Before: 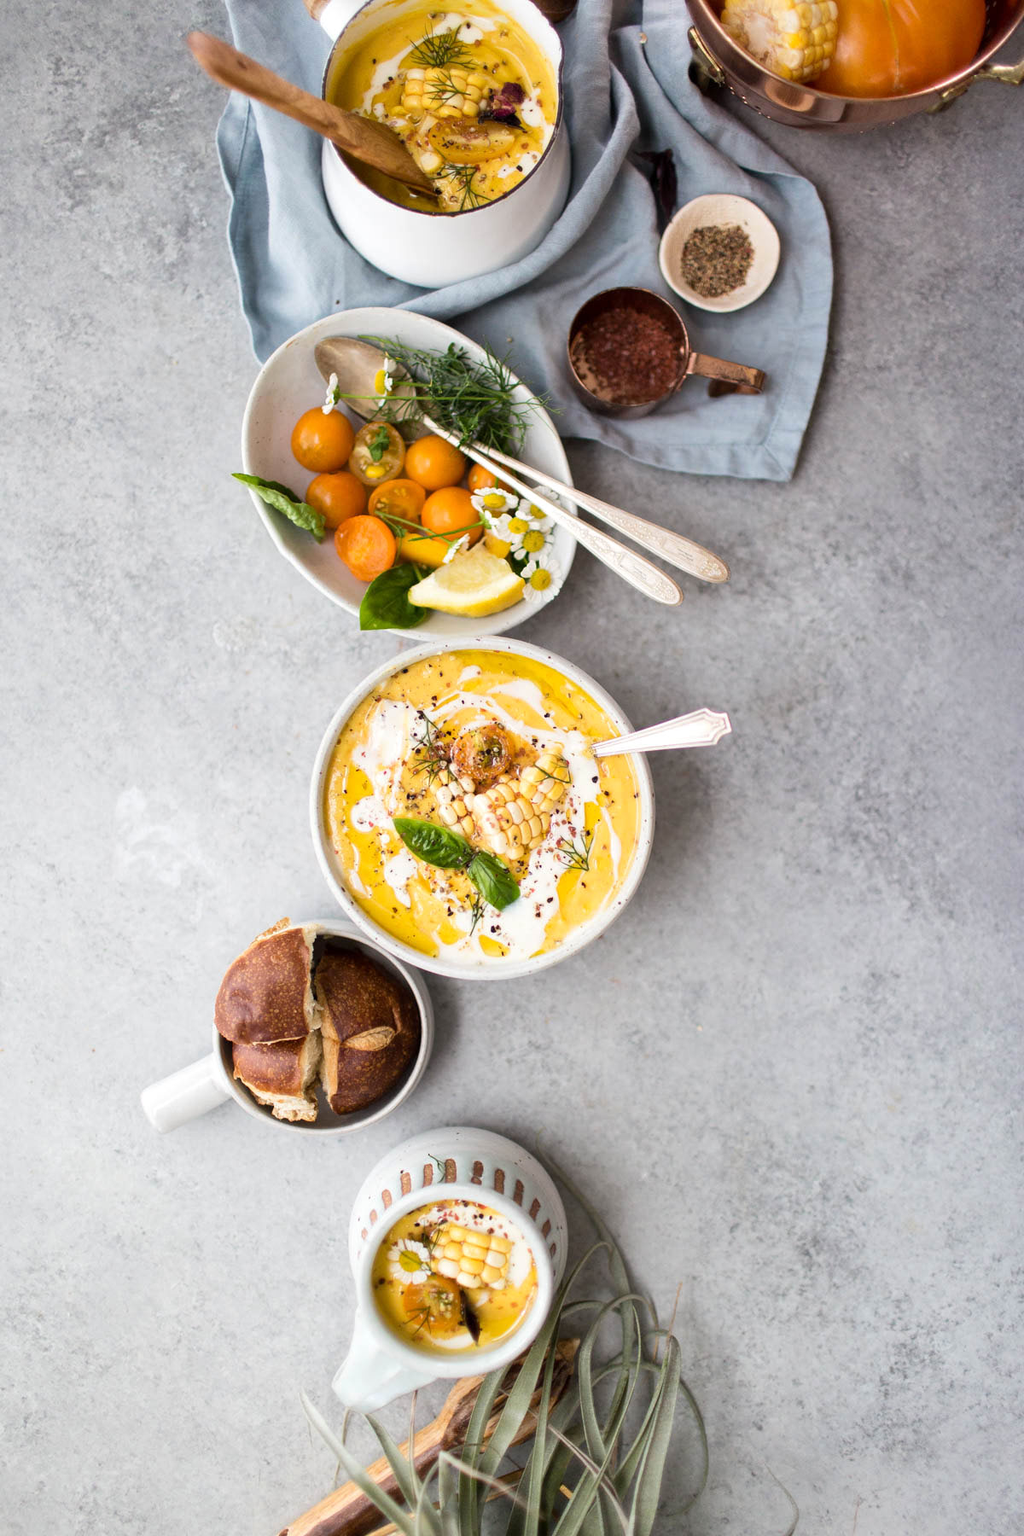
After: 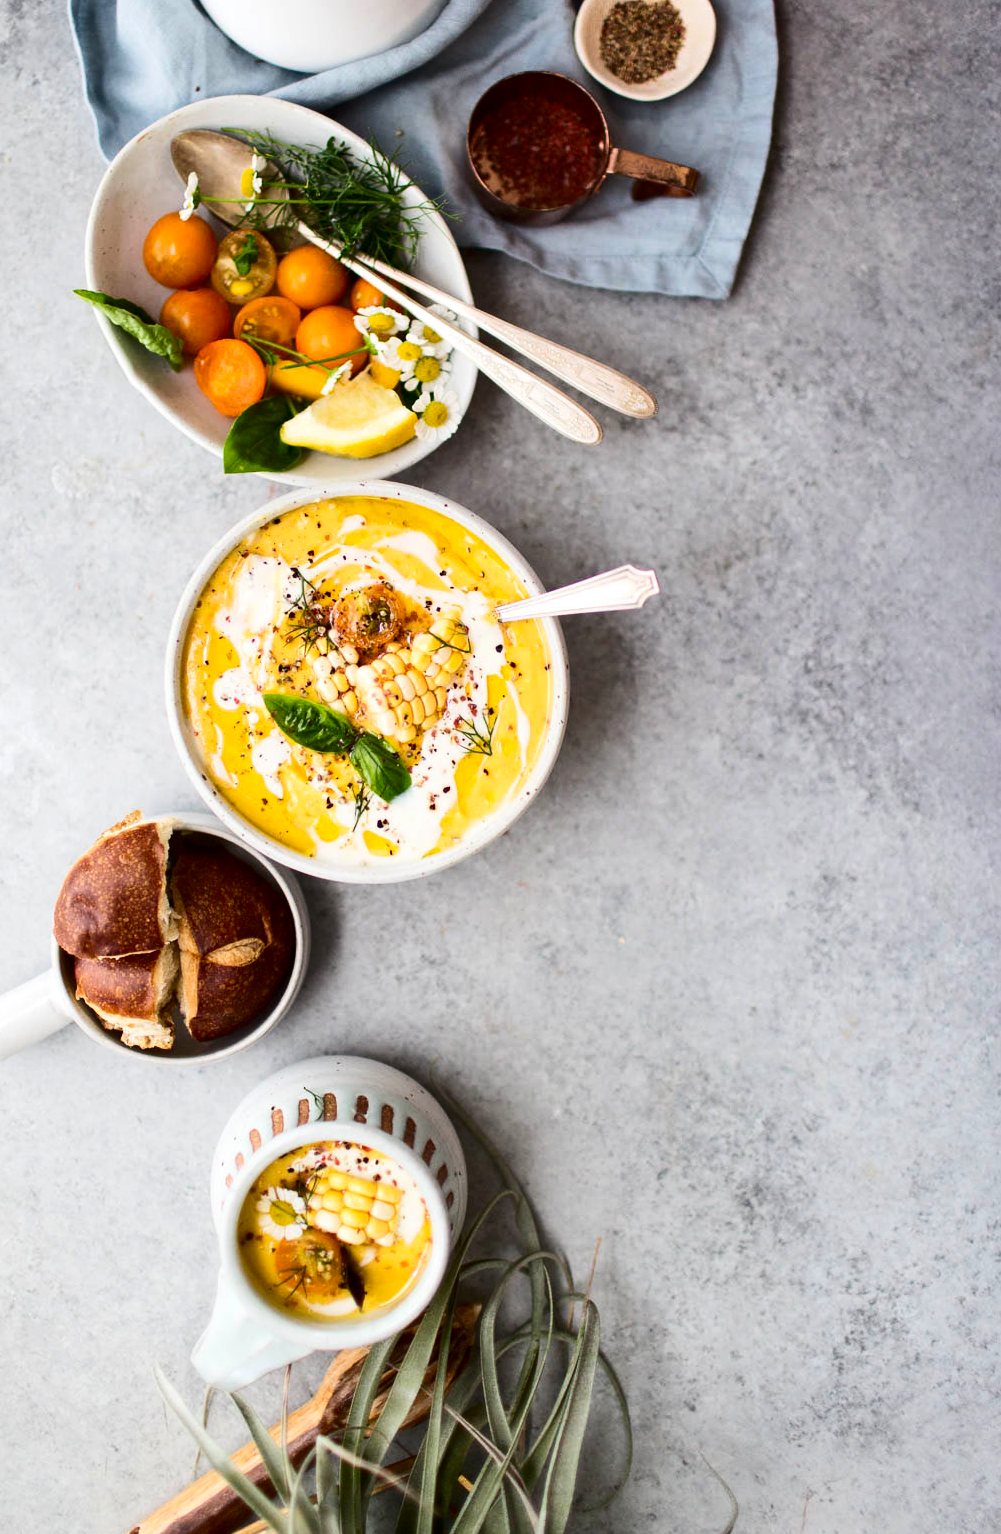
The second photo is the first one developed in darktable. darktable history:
crop: left 16.504%, top 14.725%
contrast brightness saturation: contrast 0.209, brightness -0.108, saturation 0.208
